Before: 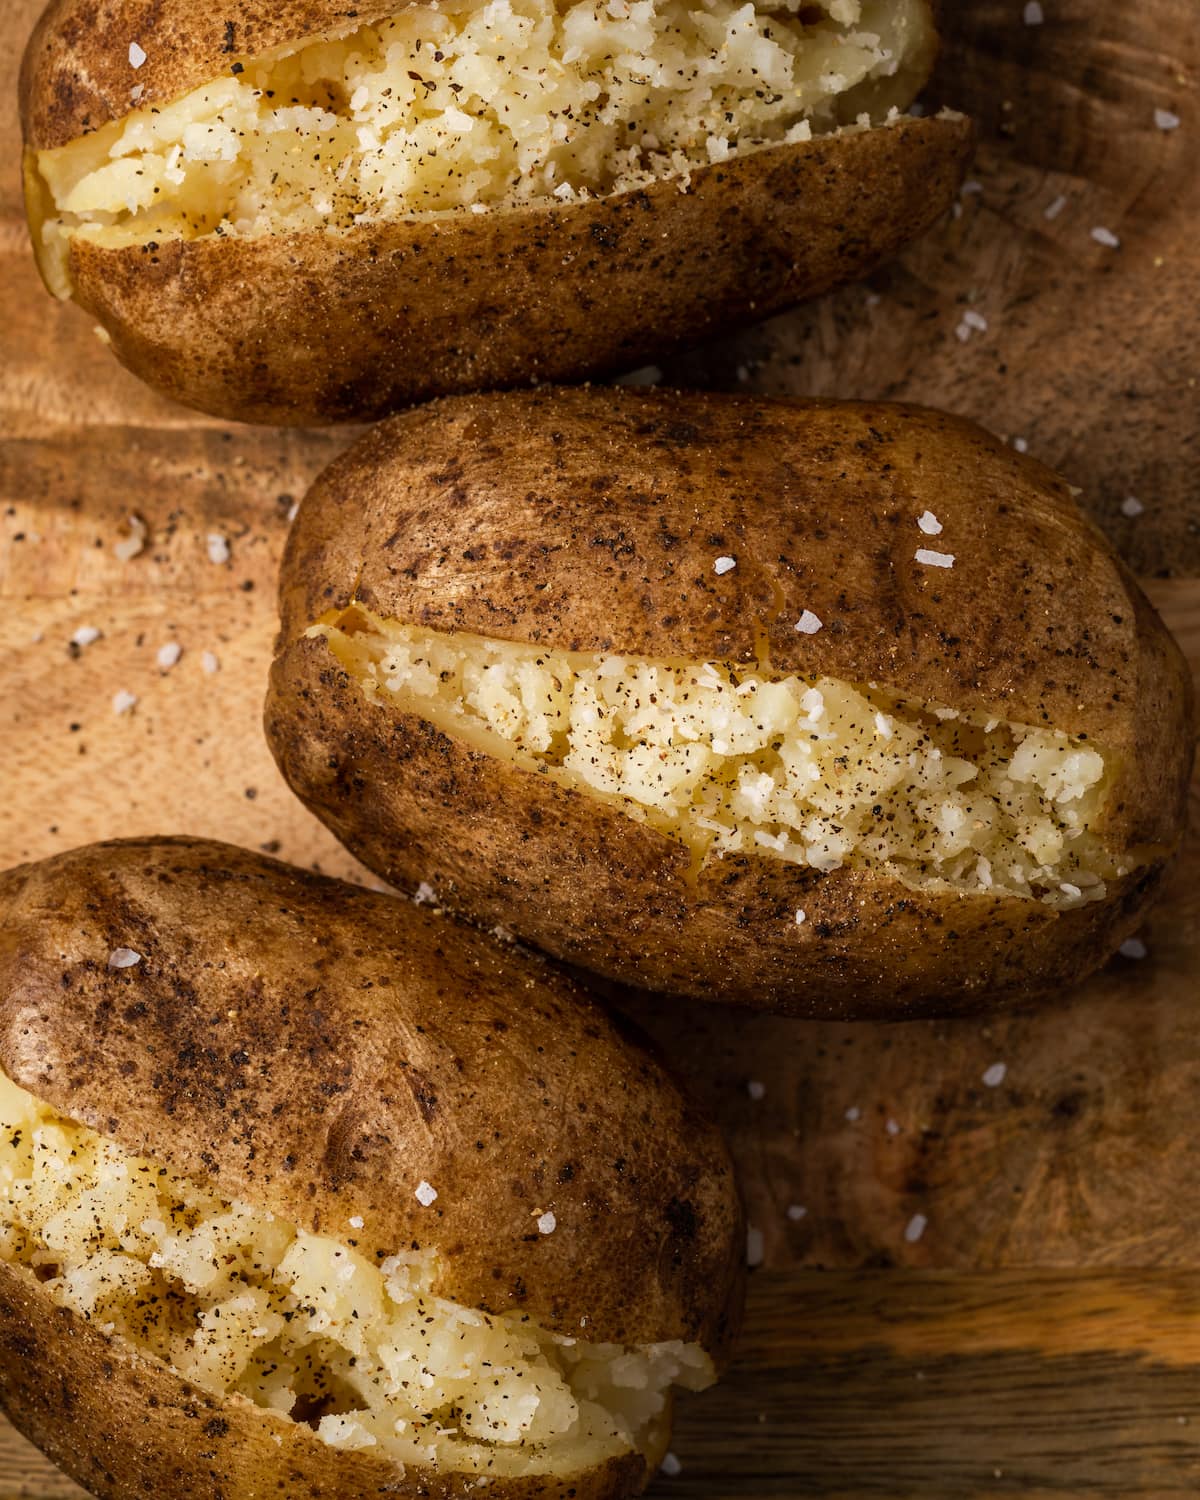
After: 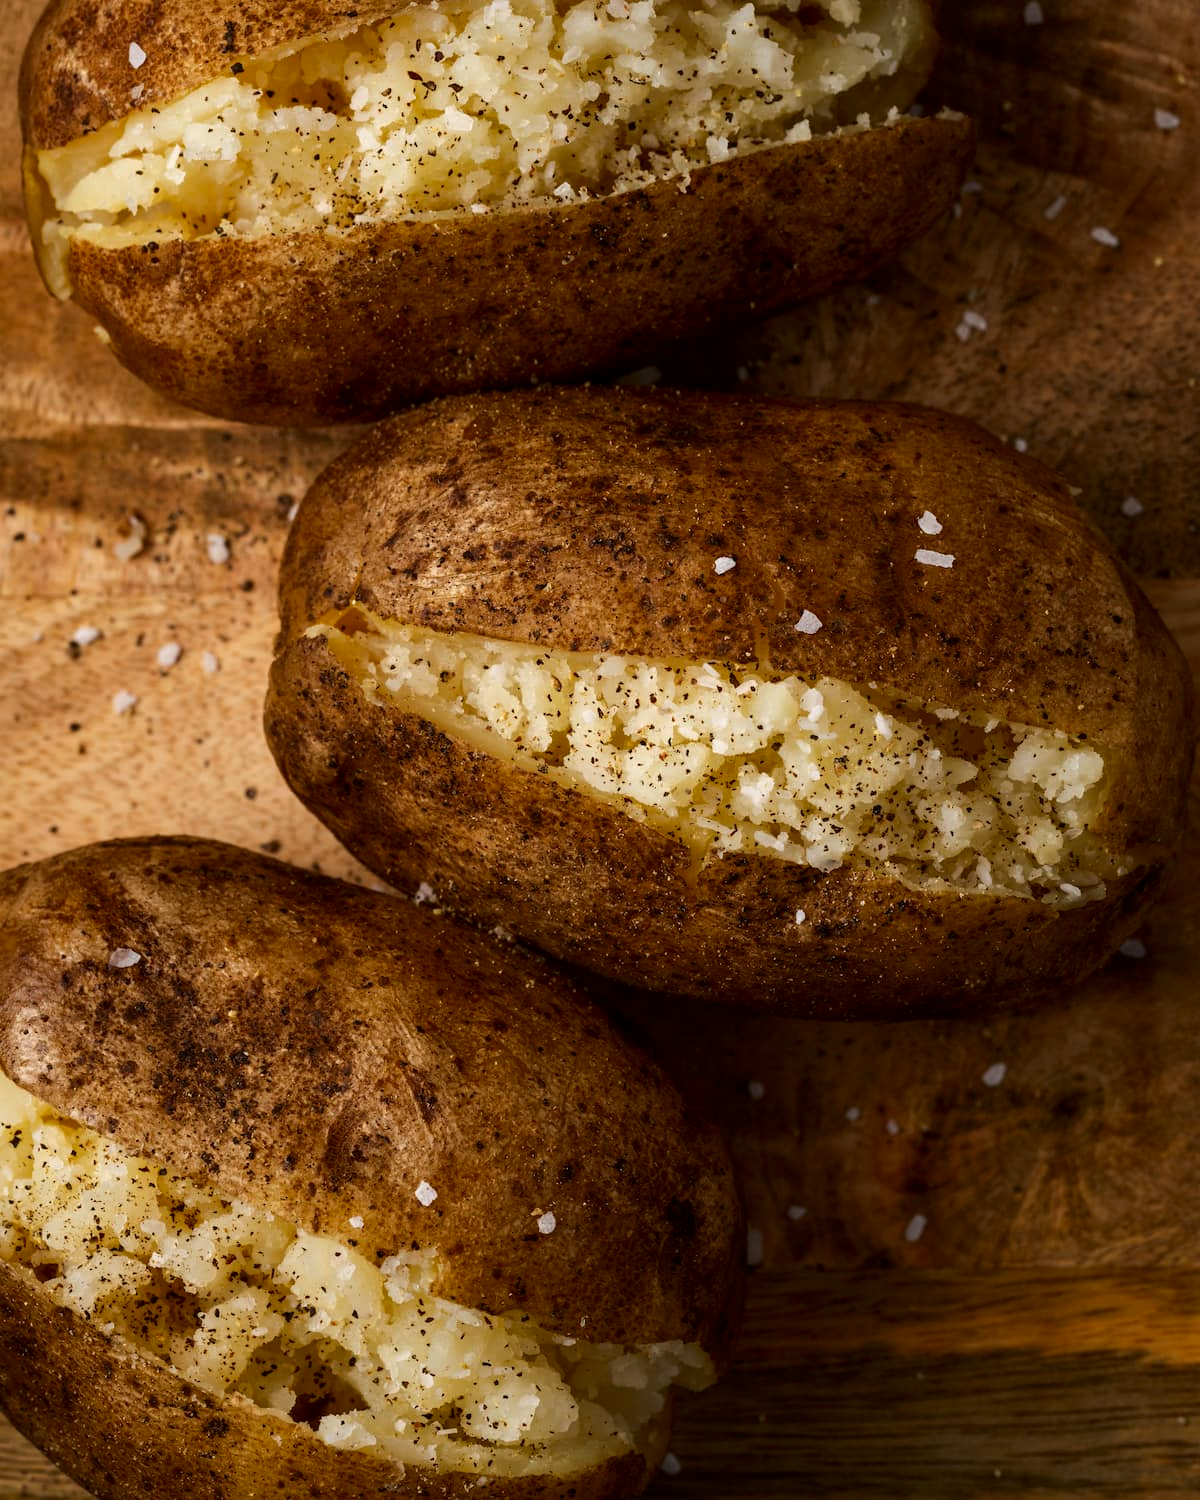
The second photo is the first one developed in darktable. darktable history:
contrast brightness saturation: contrast 0.07, brightness -0.127, saturation 0.045
